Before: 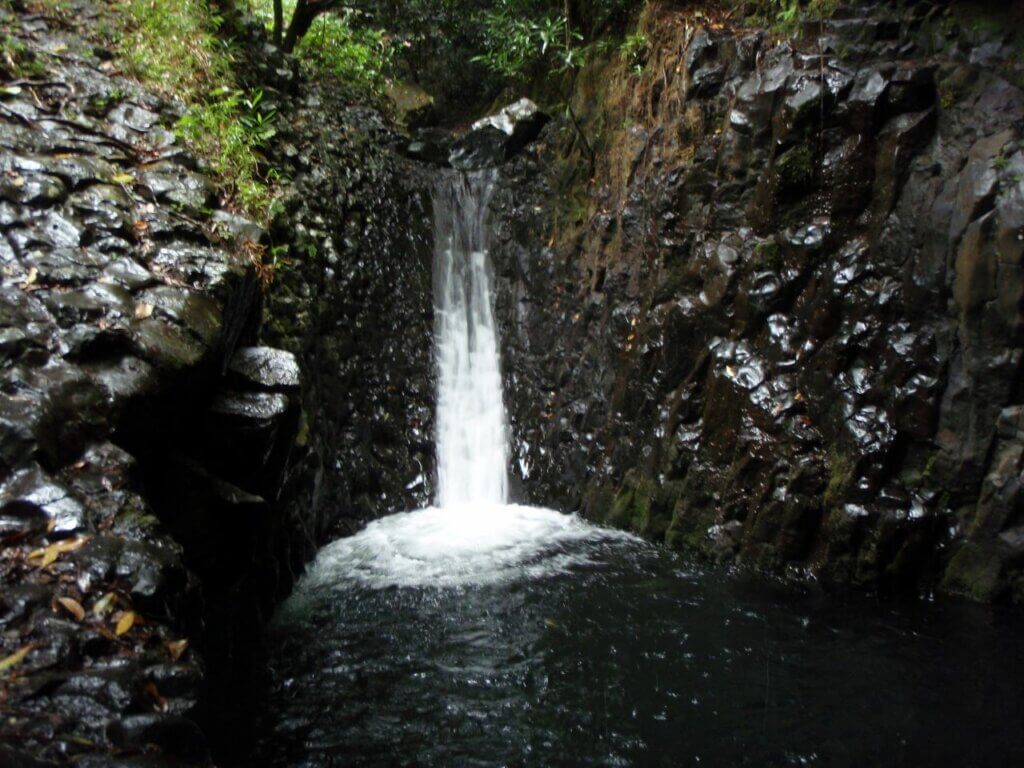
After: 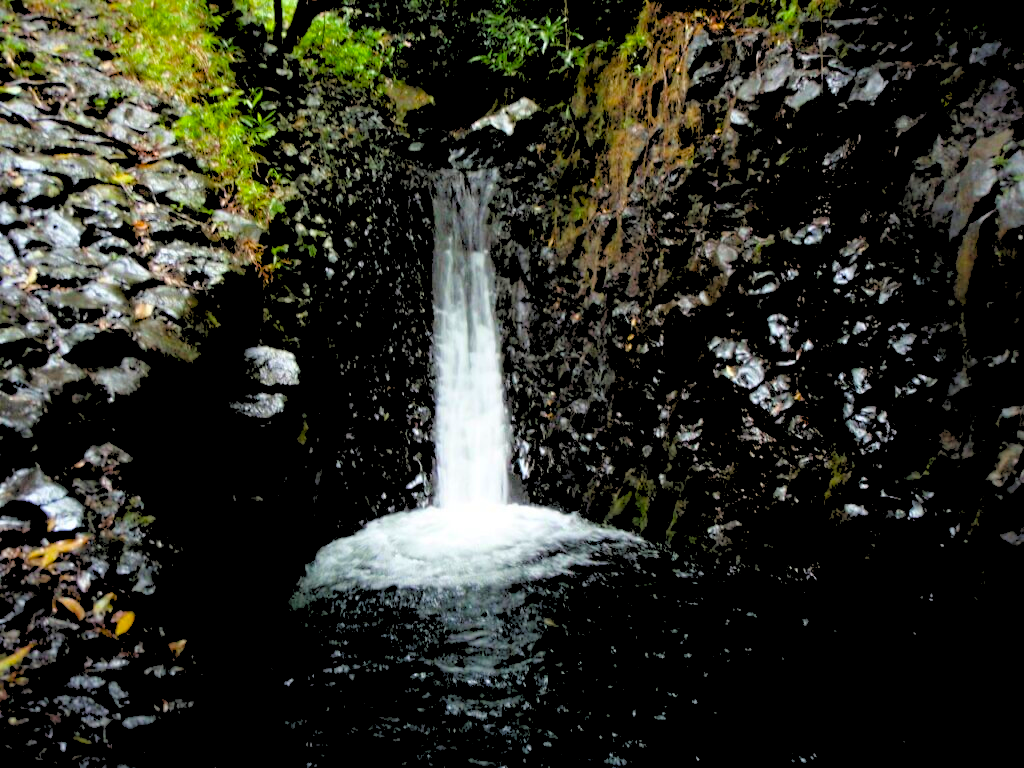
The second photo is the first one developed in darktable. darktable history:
rgb levels: levels [[0.027, 0.429, 0.996], [0, 0.5, 1], [0, 0.5, 1]]
color balance rgb: linear chroma grading › global chroma 15%, perceptual saturation grading › global saturation 30%
